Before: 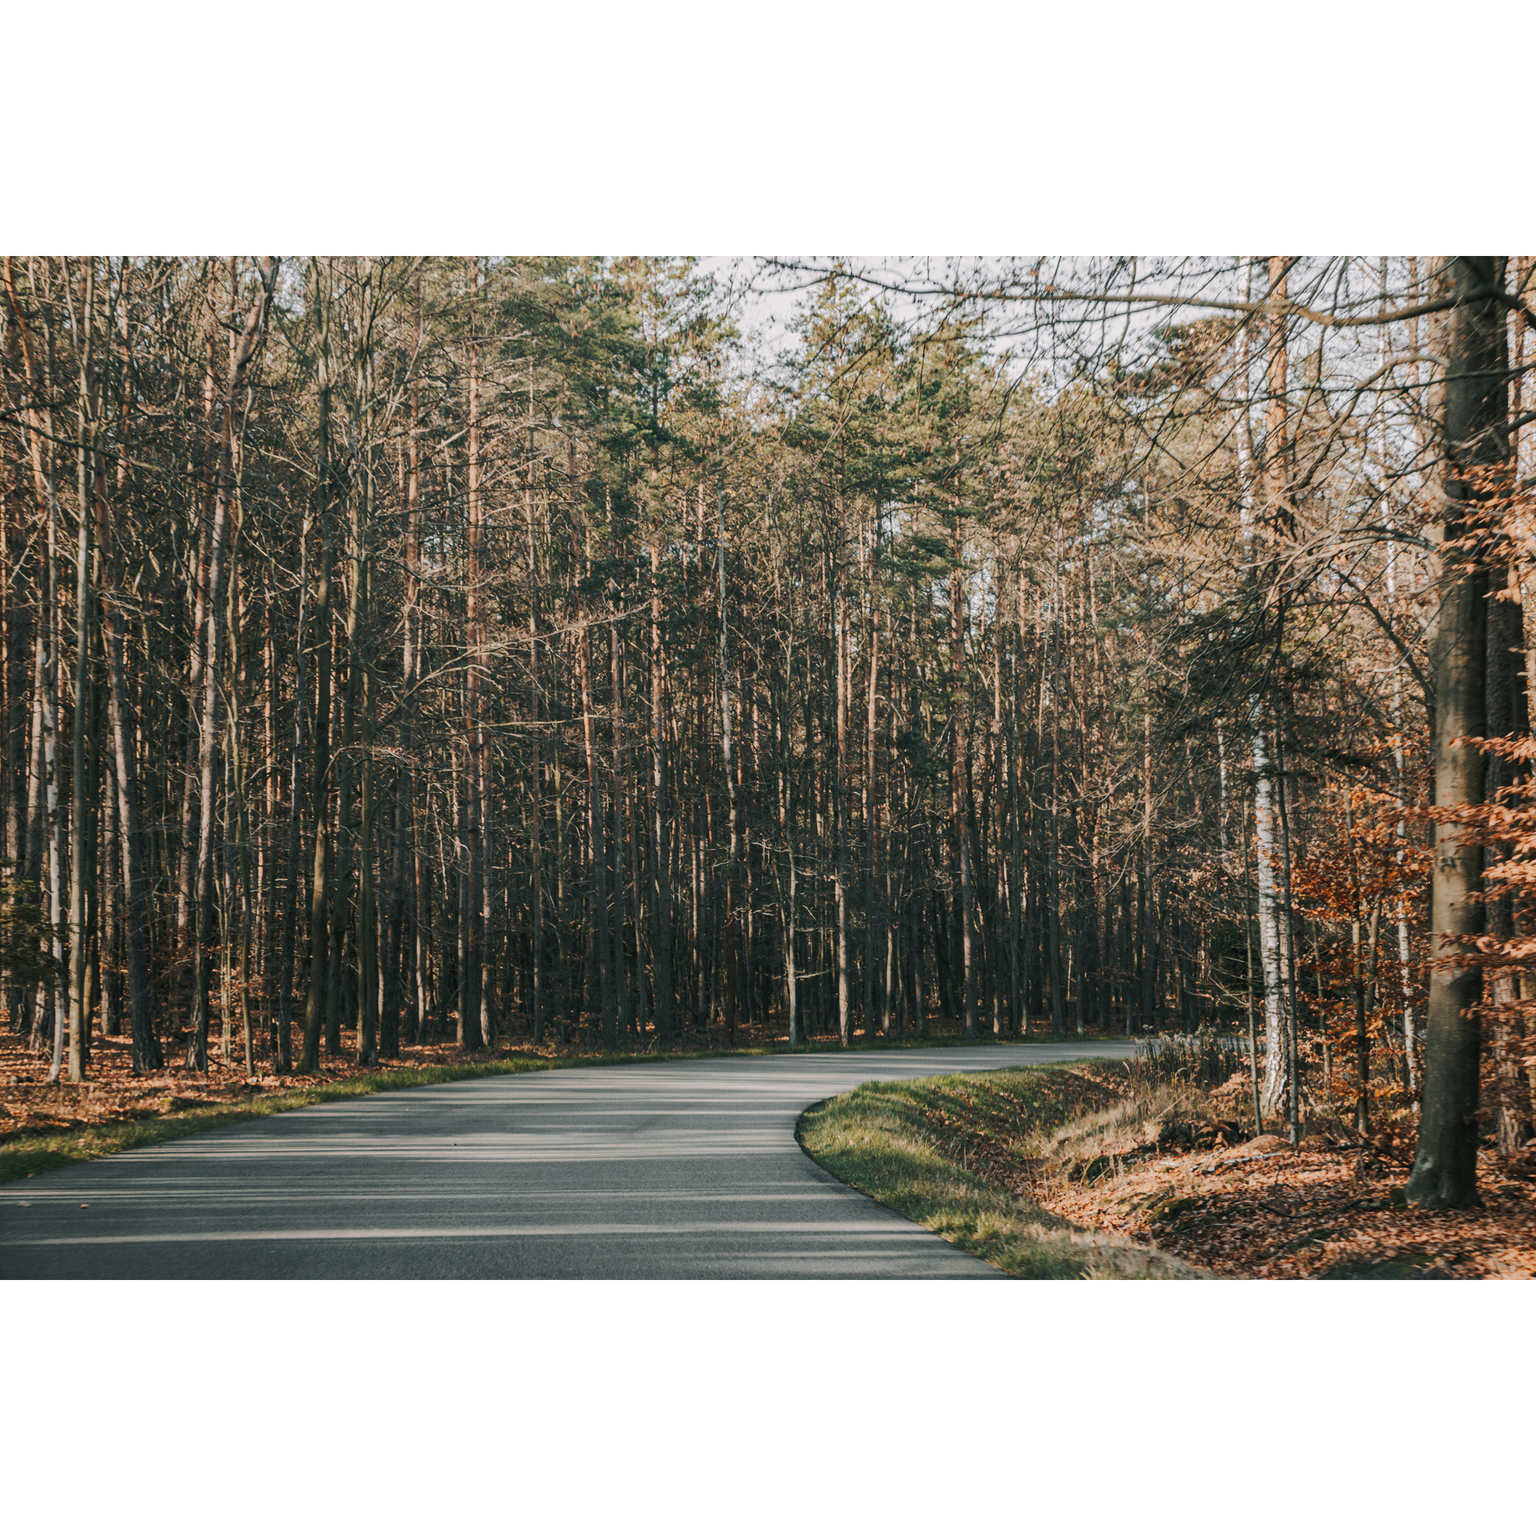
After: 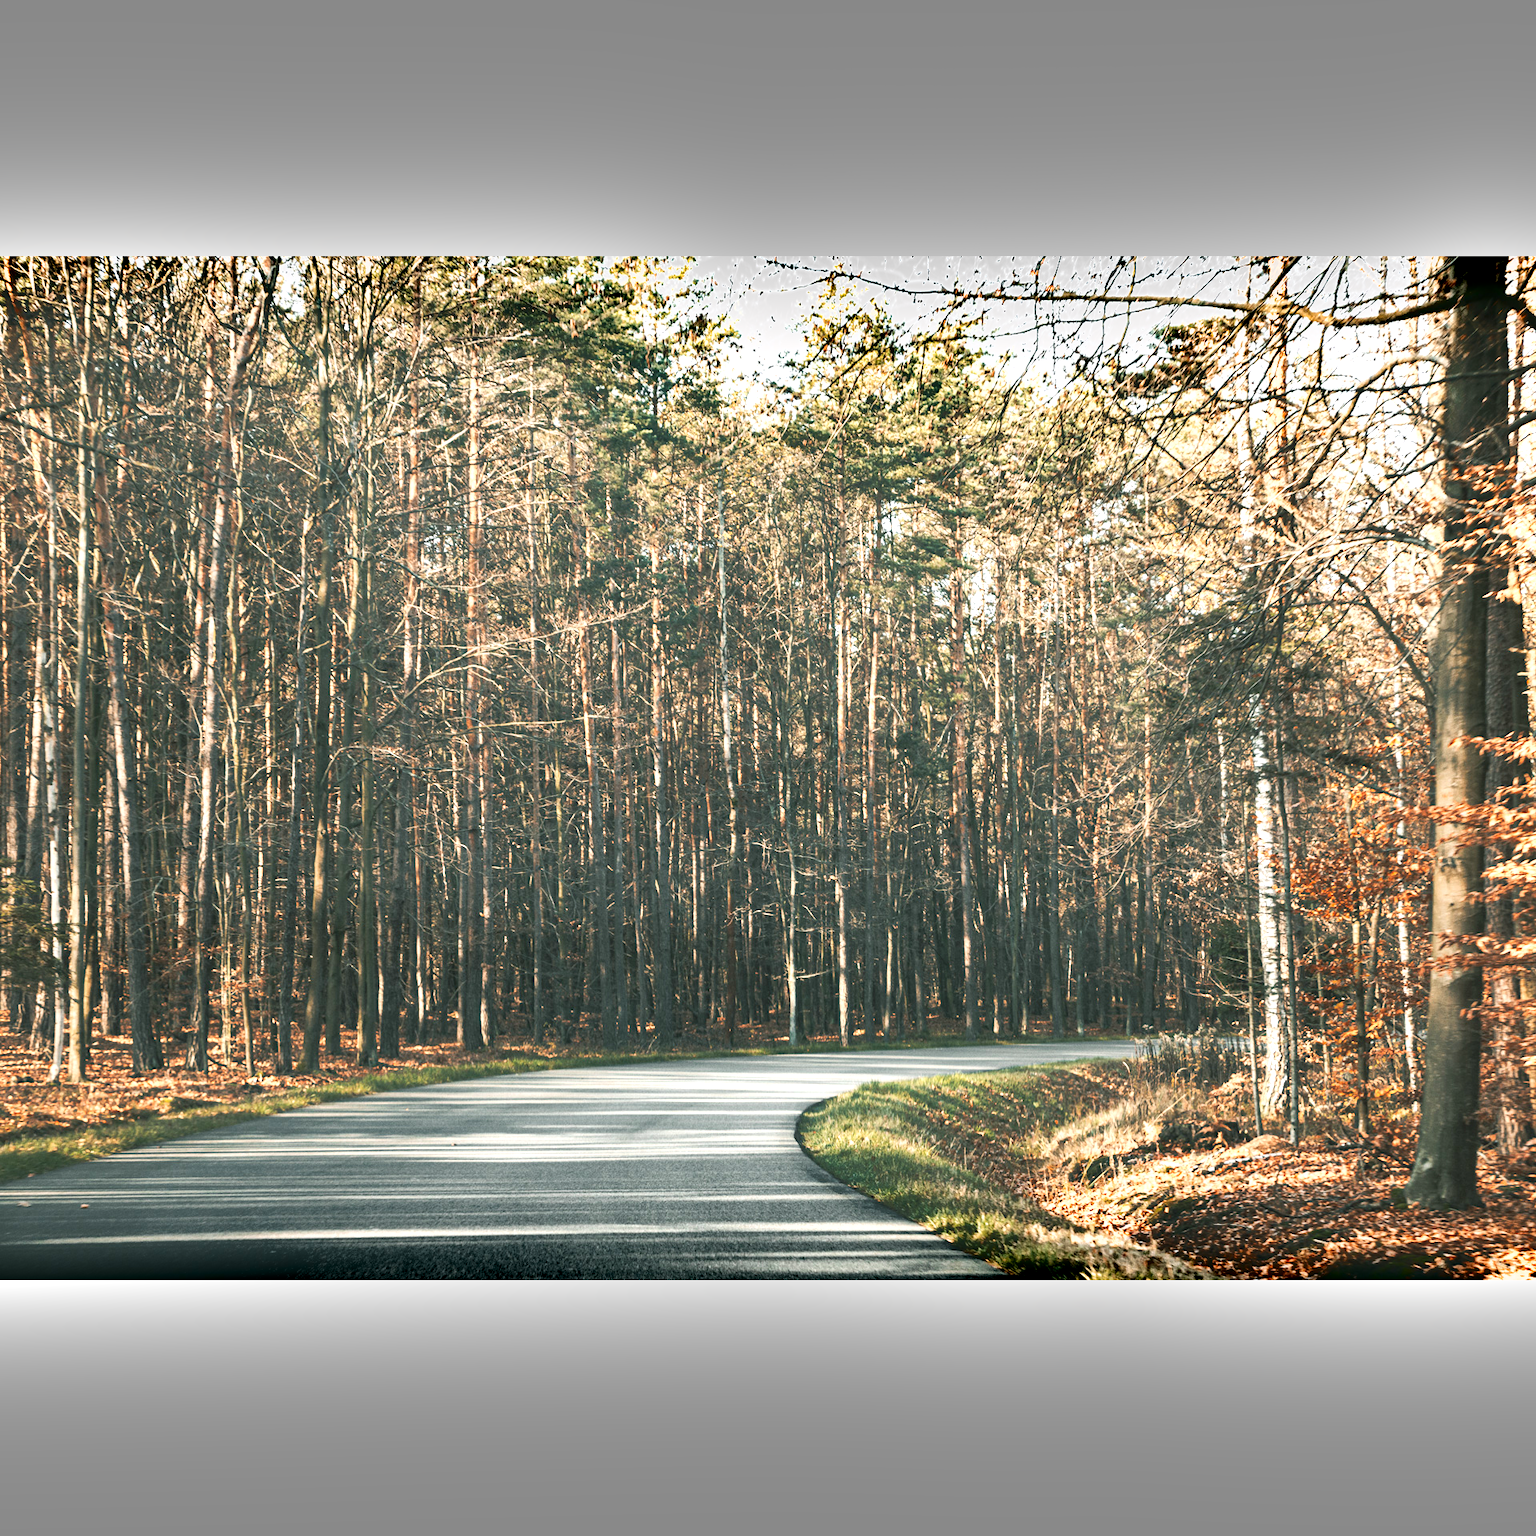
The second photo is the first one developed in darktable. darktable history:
exposure: black level correction 0, exposure 1.464 EV, compensate highlight preservation false
contrast equalizer: octaves 7, y [[0.6 ×6], [0.55 ×6], [0 ×6], [0 ×6], [0 ×6]], mix -0.298
shadows and highlights: low approximation 0.01, soften with gaussian
